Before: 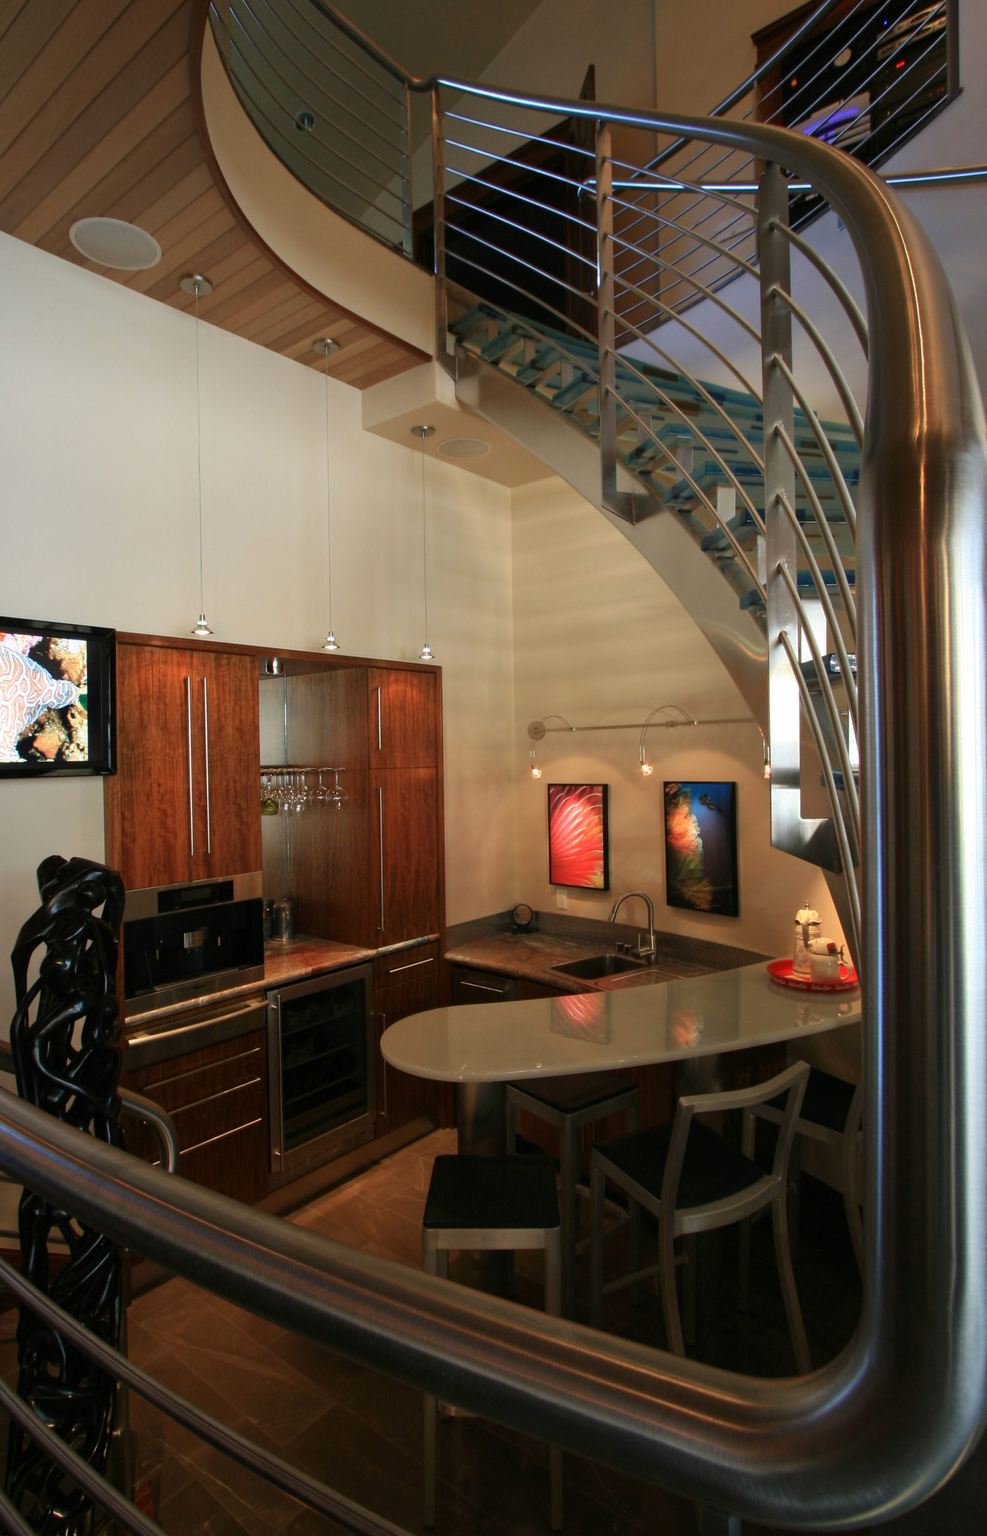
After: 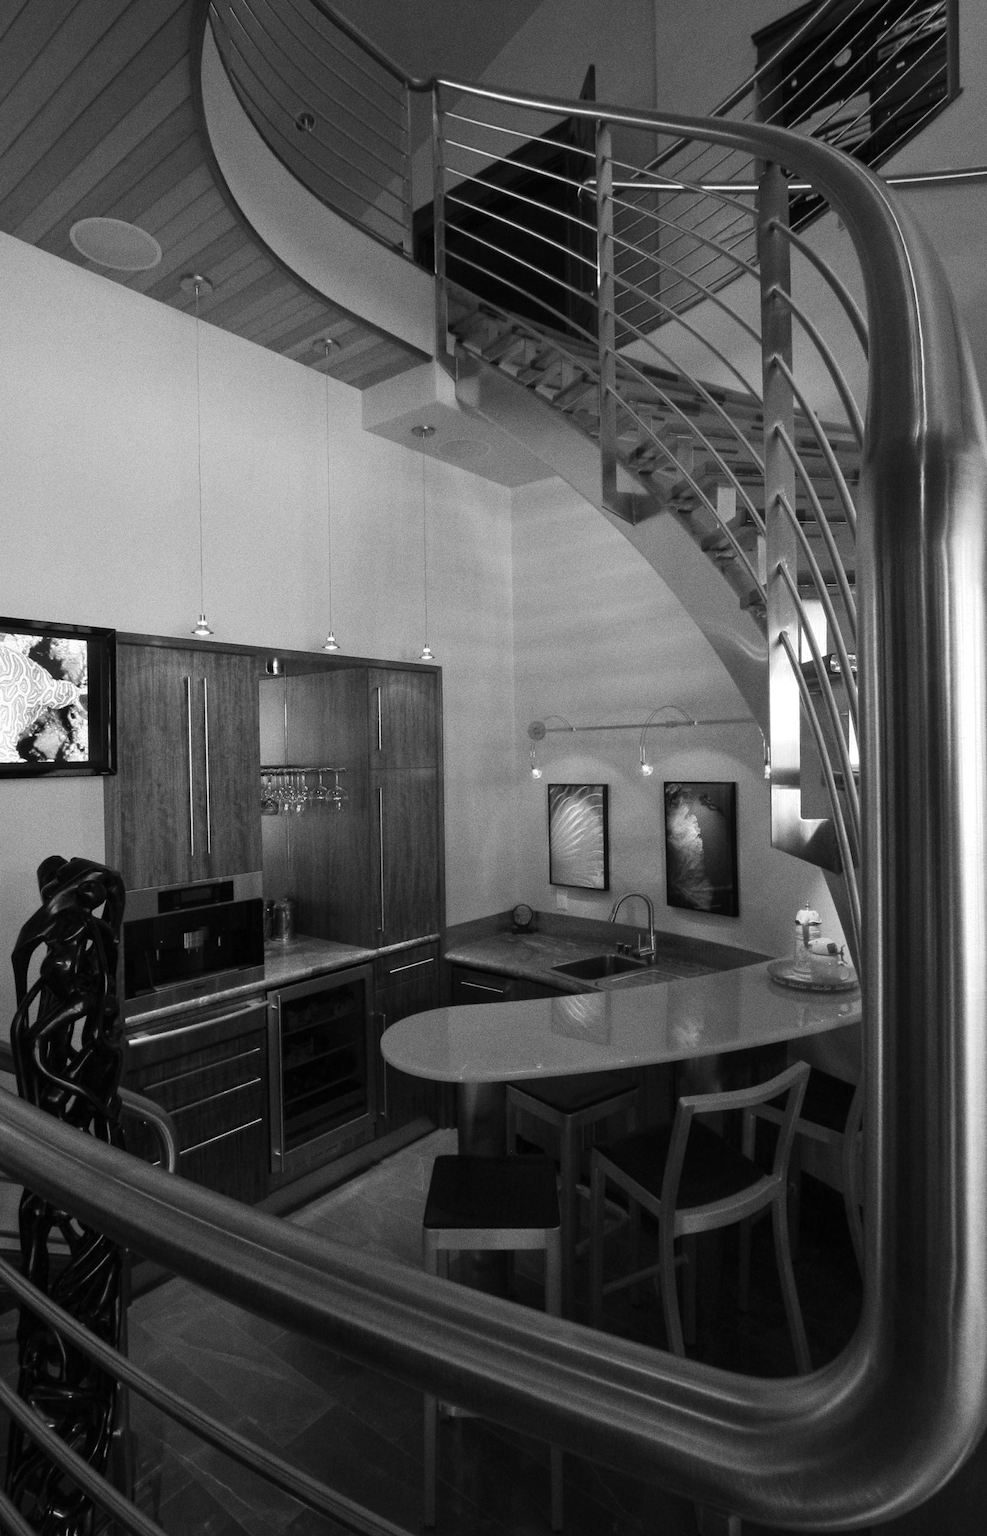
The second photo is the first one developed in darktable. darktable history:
grain: coarseness 0.09 ISO, strength 40%
monochrome: on, module defaults
tone equalizer: on, module defaults
shadows and highlights: shadows 25, highlights -25
